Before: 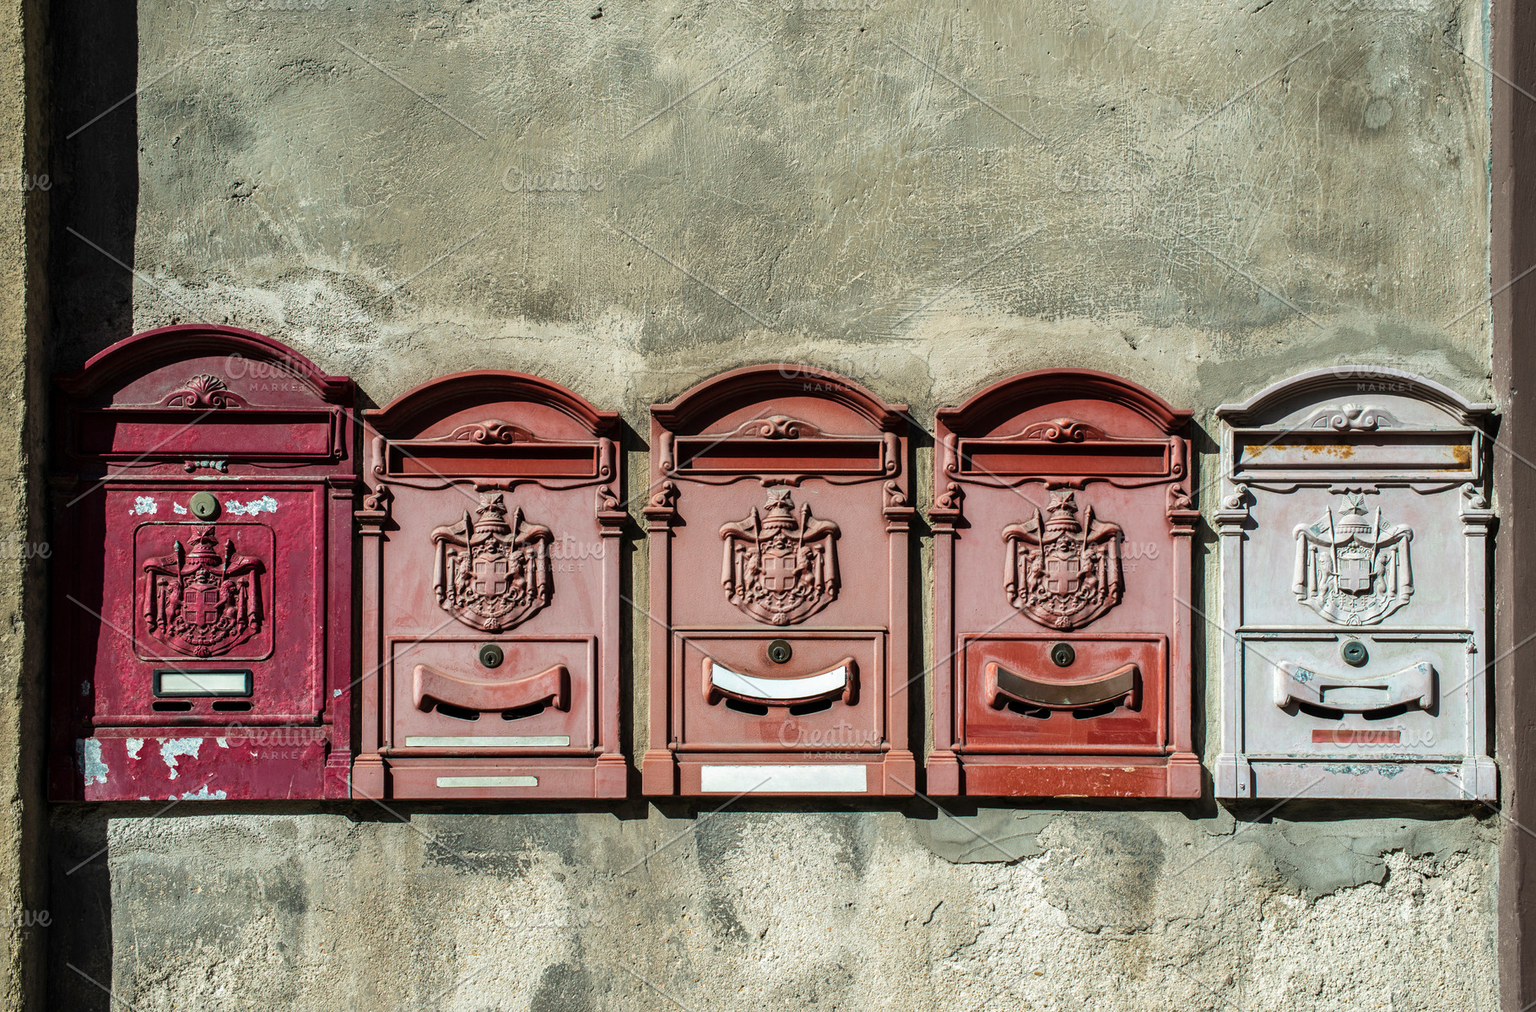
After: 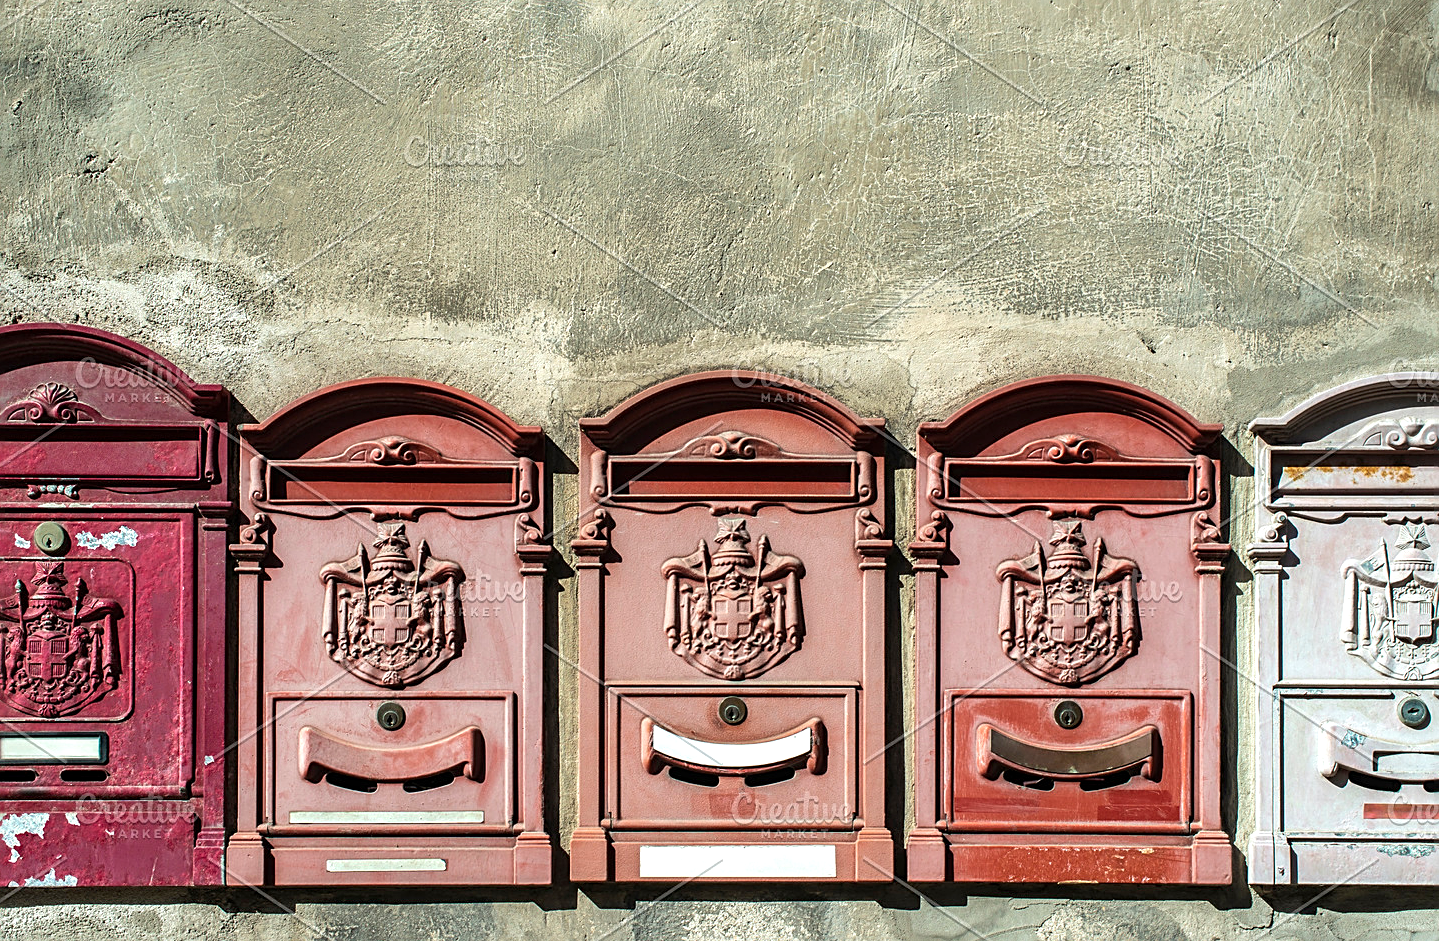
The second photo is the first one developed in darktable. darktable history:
sharpen: on, module defaults
exposure: exposure 0.372 EV, compensate exposure bias true, compensate highlight preservation false
crop and rotate: left 10.534%, top 5.099%, right 10.39%, bottom 16.385%
